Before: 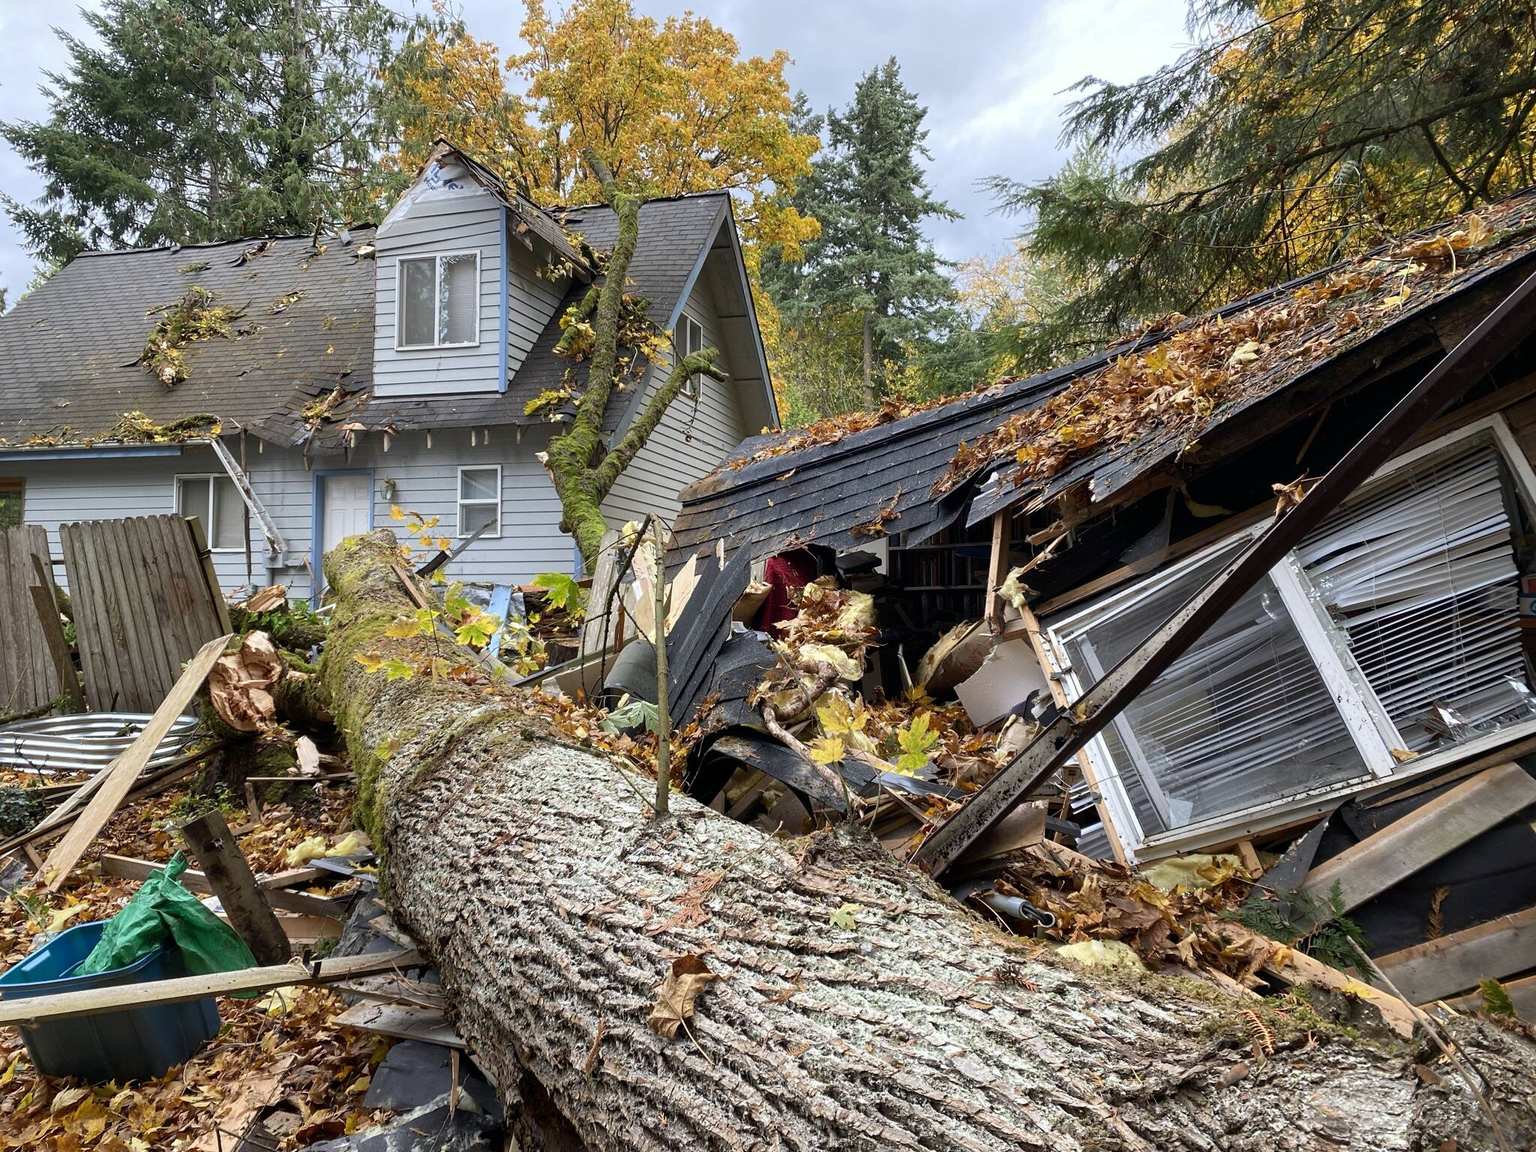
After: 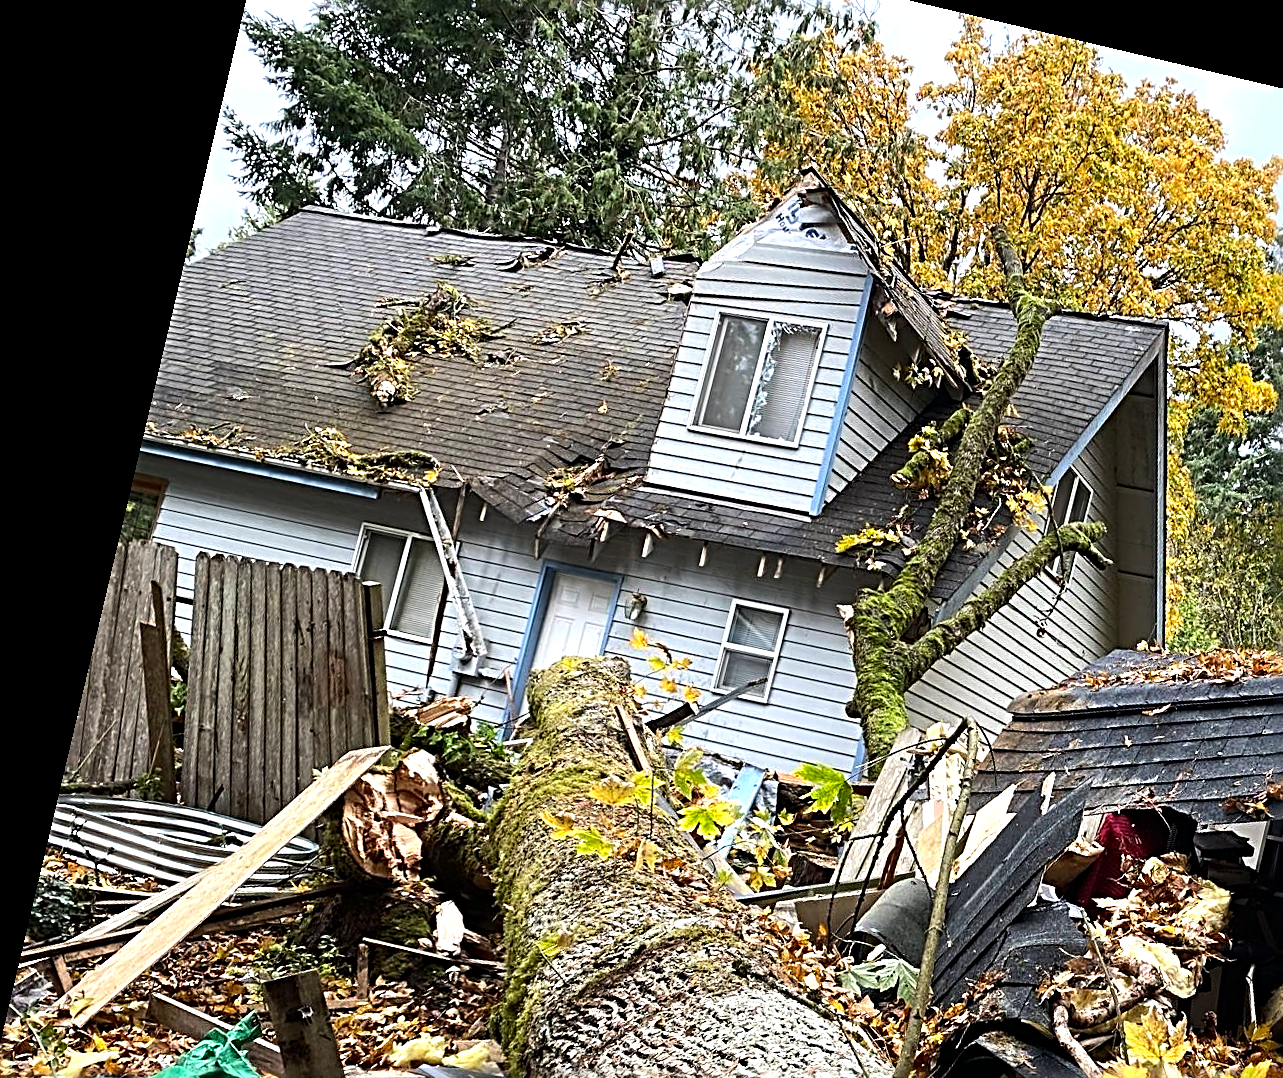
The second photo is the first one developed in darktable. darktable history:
tone equalizer: -8 EV -0.75 EV, -7 EV -0.7 EV, -6 EV -0.6 EV, -5 EV -0.4 EV, -3 EV 0.4 EV, -2 EV 0.6 EV, -1 EV 0.7 EV, +0 EV 0.75 EV, edges refinement/feathering 500, mask exposure compensation -1.57 EV, preserve details no
rotate and perspective: rotation 13.27°, automatic cropping off
crop and rotate: left 3.047%, top 7.509%, right 42.236%, bottom 37.598%
sharpen: radius 3.69, amount 0.928
